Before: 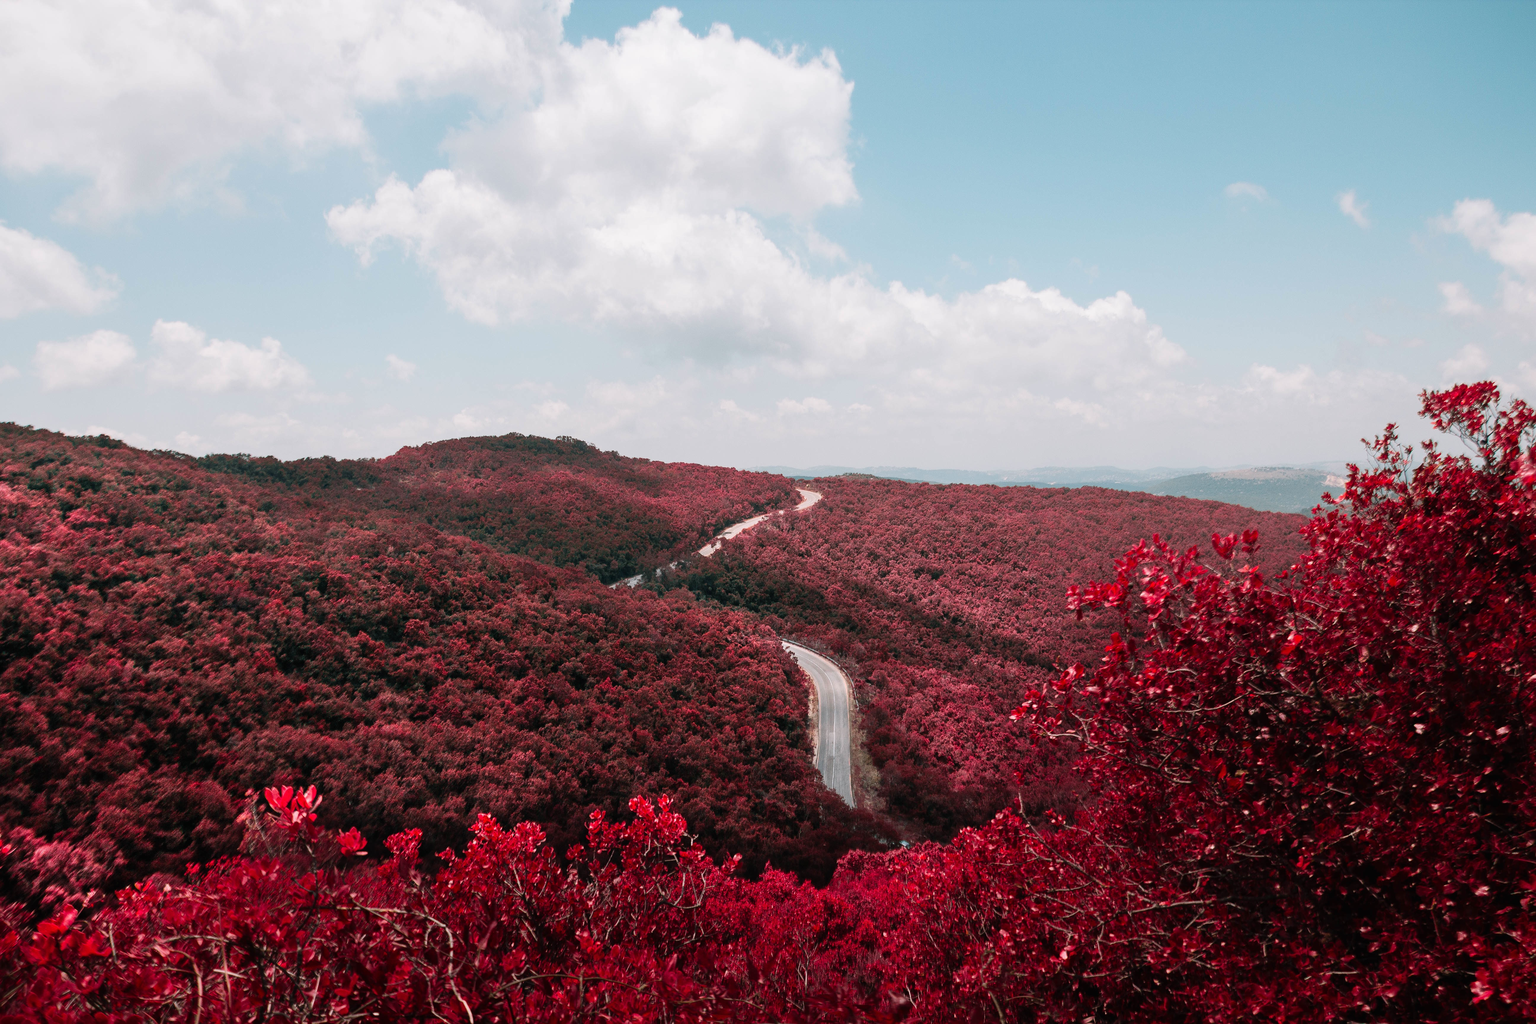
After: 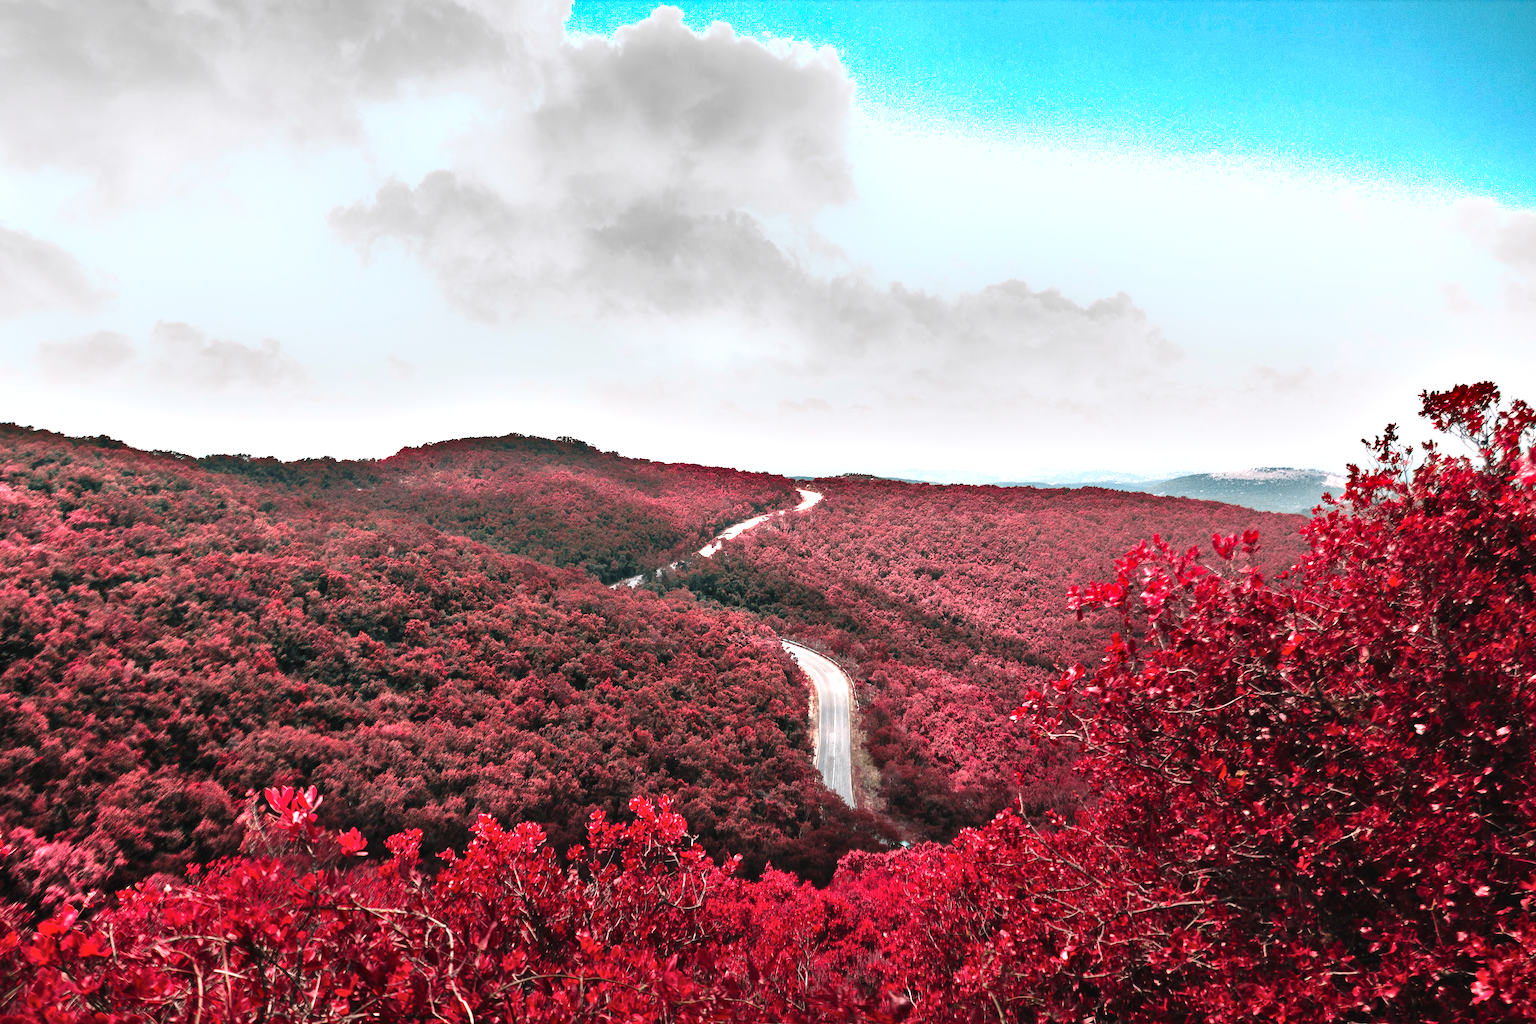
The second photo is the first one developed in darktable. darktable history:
exposure: black level correction 0, exposure 1 EV, compensate highlight preservation false
shadows and highlights: radius 108.38, shadows 41.07, highlights -71.82, low approximation 0.01, soften with gaussian
